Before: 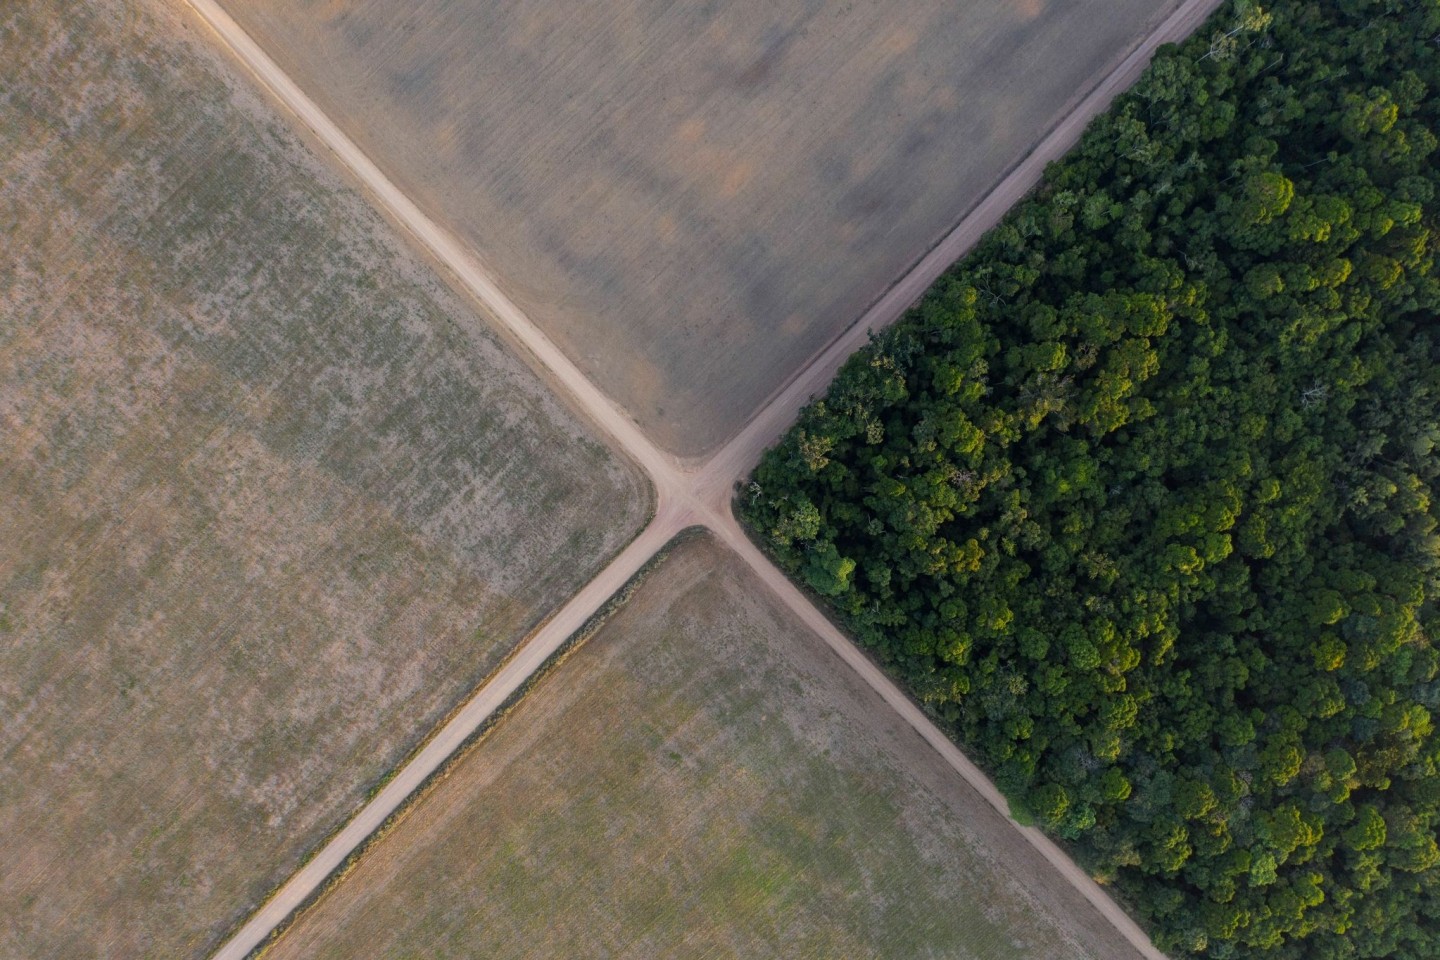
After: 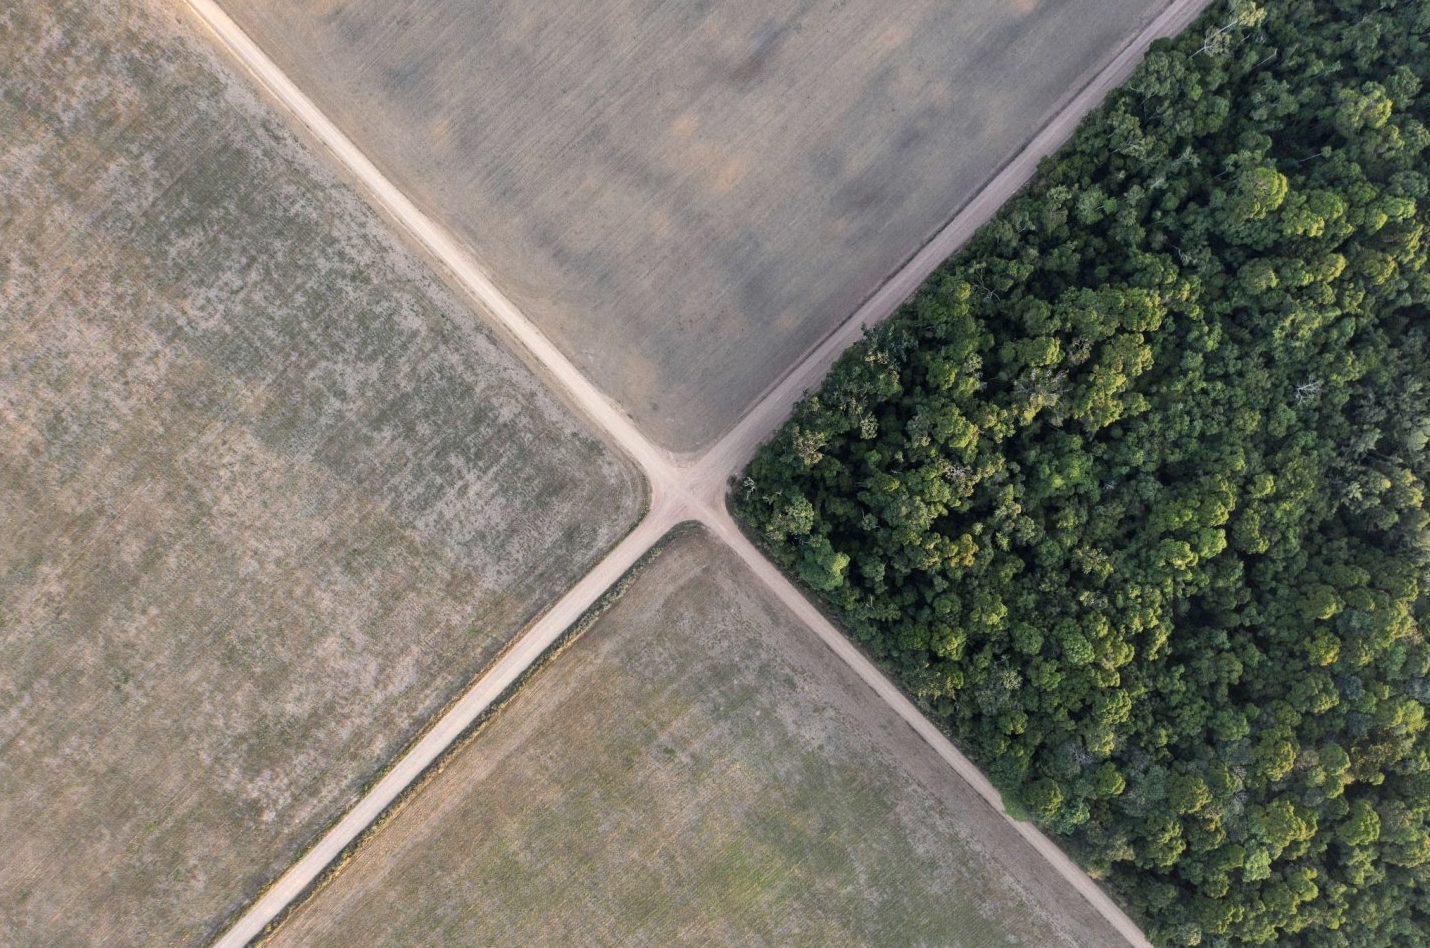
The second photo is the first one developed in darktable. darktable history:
contrast brightness saturation: contrast 0.097, saturation -0.294
crop: left 0.467%, top 0.596%, right 0.164%, bottom 0.603%
exposure: exposure 0.601 EV, compensate exposure bias true, compensate highlight preservation false
shadows and highlights: low approximation 0.01, soften with gaussian
